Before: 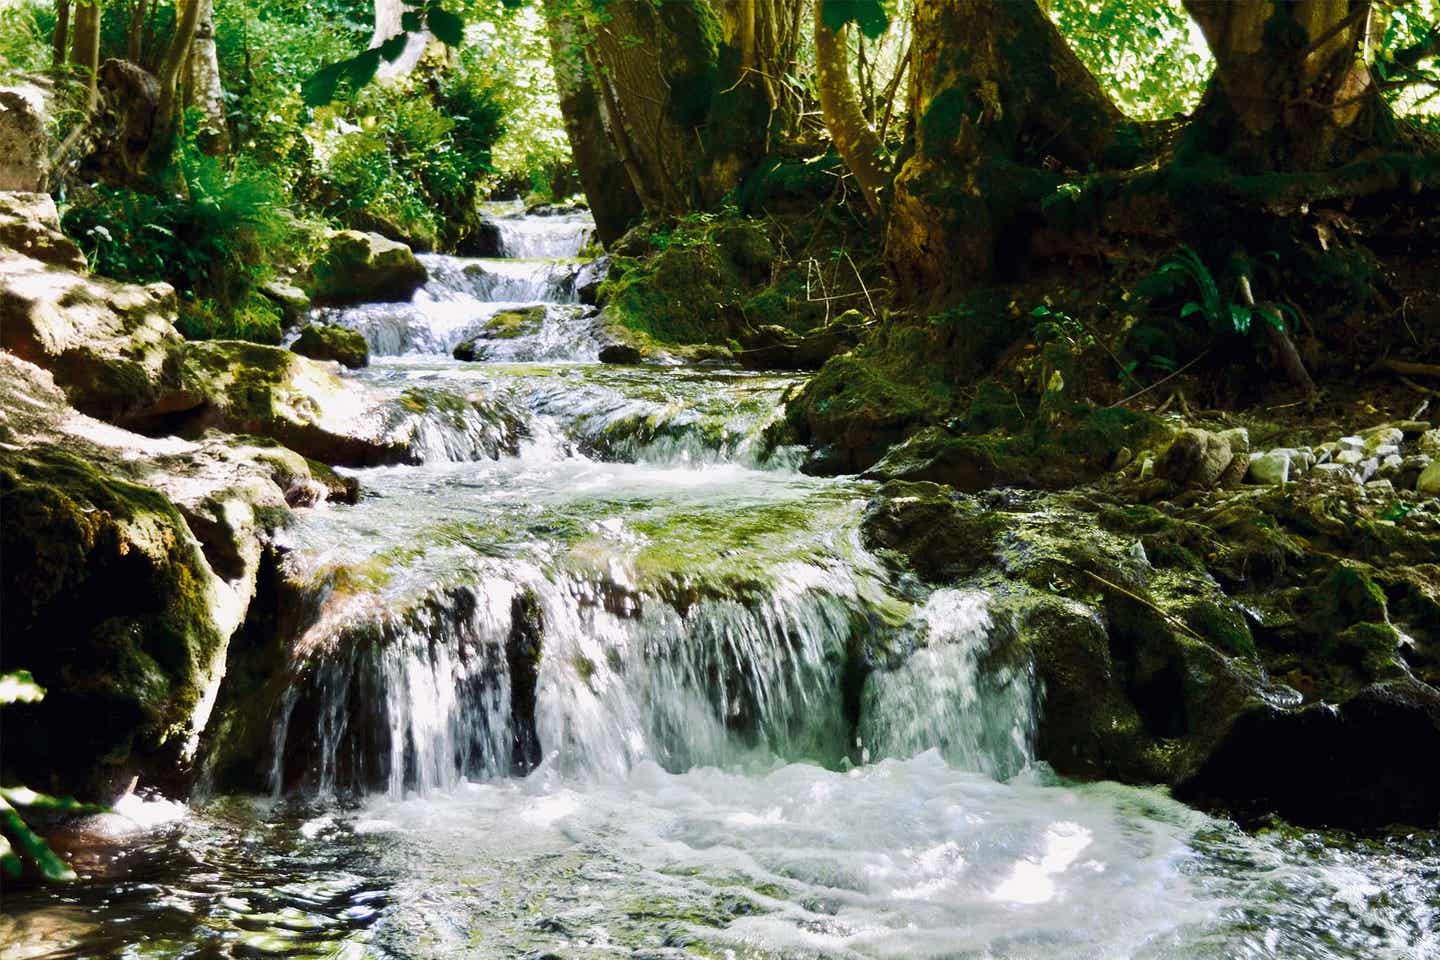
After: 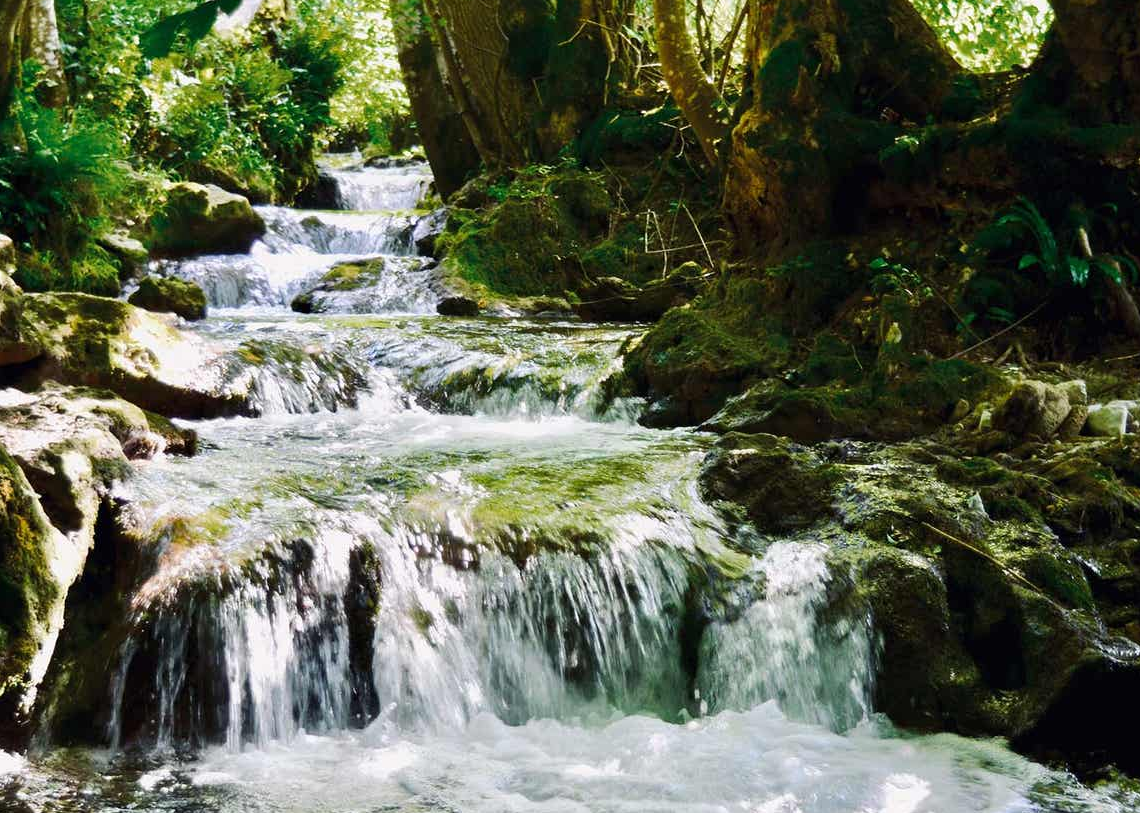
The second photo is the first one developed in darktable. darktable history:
crop: left 11.266%, top 5.038%, right 9.559%, bottom 10.224%
